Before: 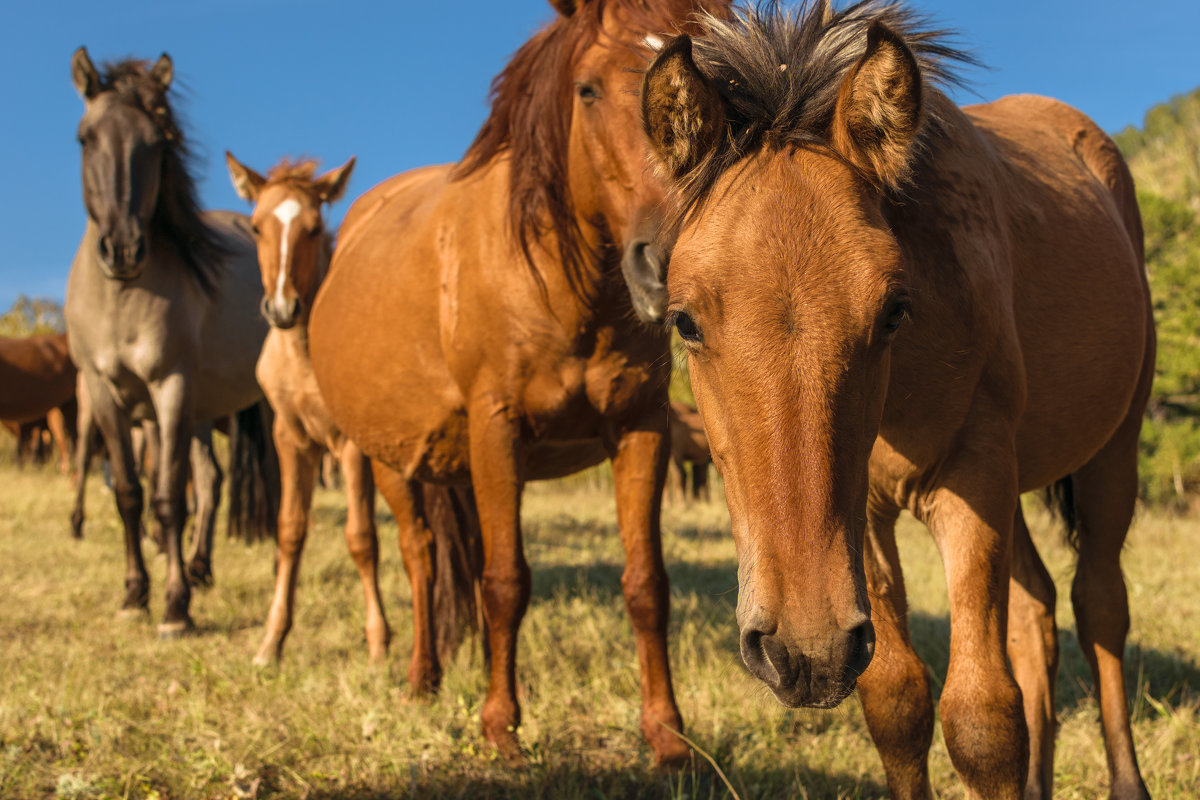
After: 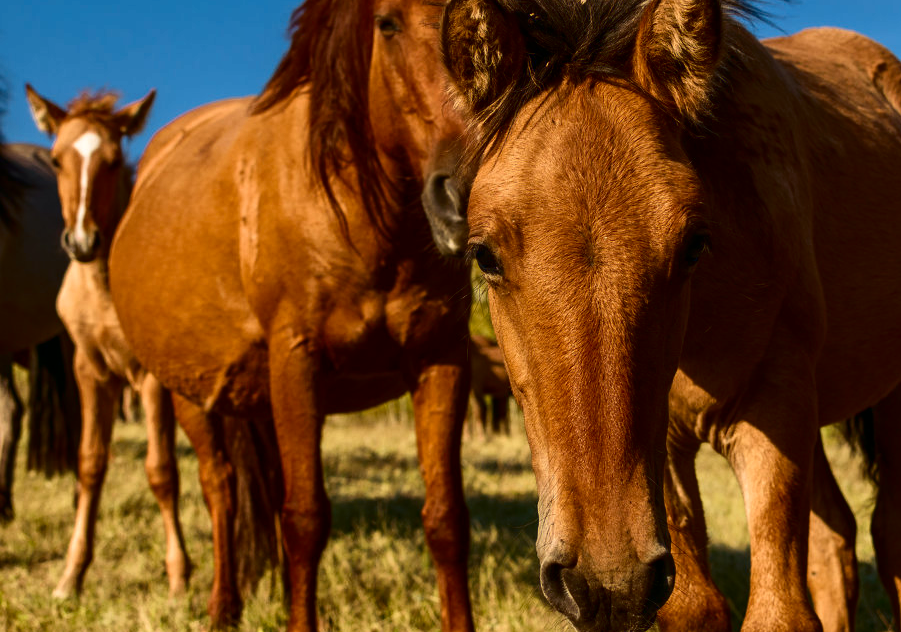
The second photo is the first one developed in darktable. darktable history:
color correction: highlights a* -0.112, highlights b* 0.101
shadows and highlights: shadows 25.46, highlights -48.32, highlights color adjustment 78.73%, soften with gaussian
contrast brightness saturation: contrast 0.189, brightness -0.236, saturation 0.105
crop: left 16.73%, top 8.458%, right 8.125%, bottom 12.519%
